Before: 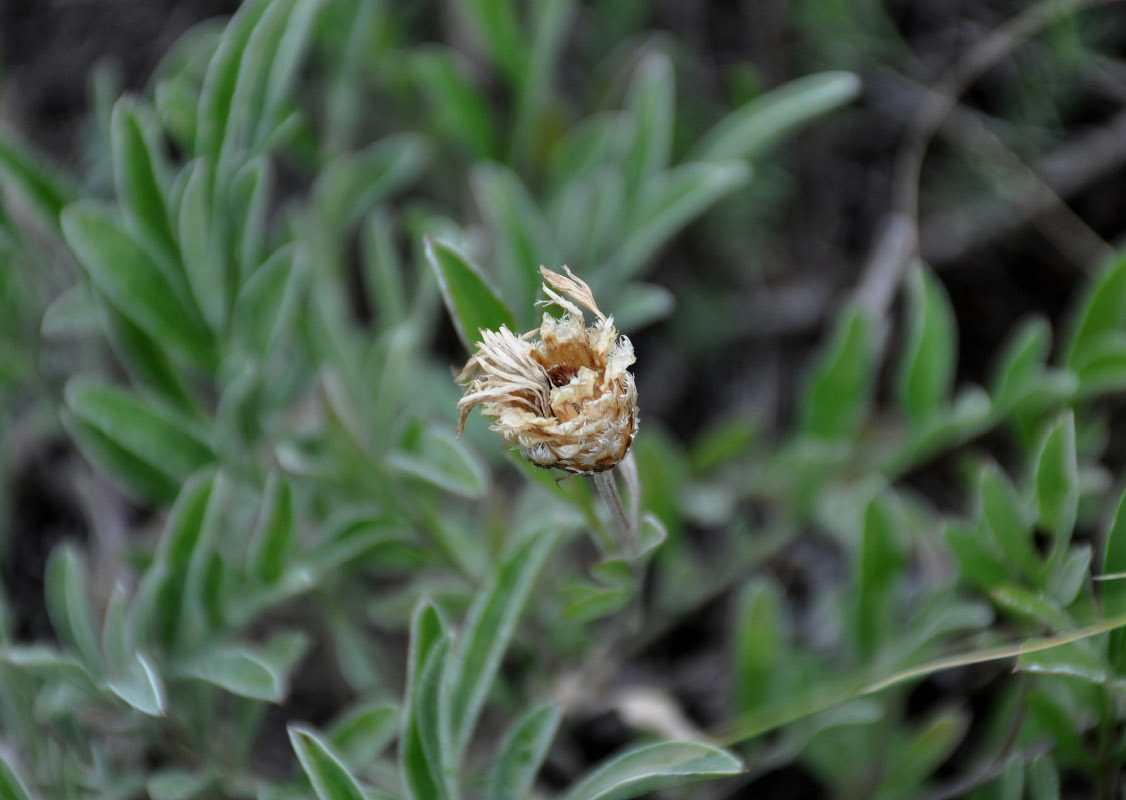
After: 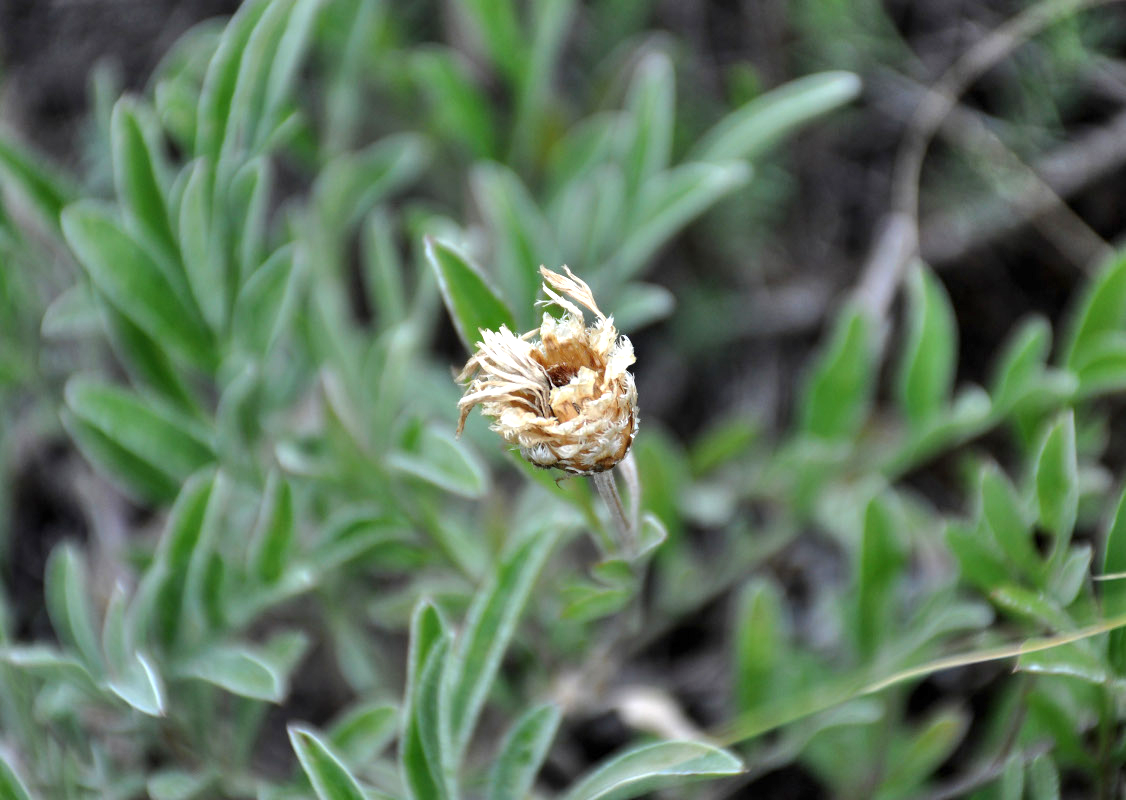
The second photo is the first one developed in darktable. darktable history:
shadows and highlights: soften with gaussian
exposure: exposure 0.732 EV, compensate highlight preservation false
